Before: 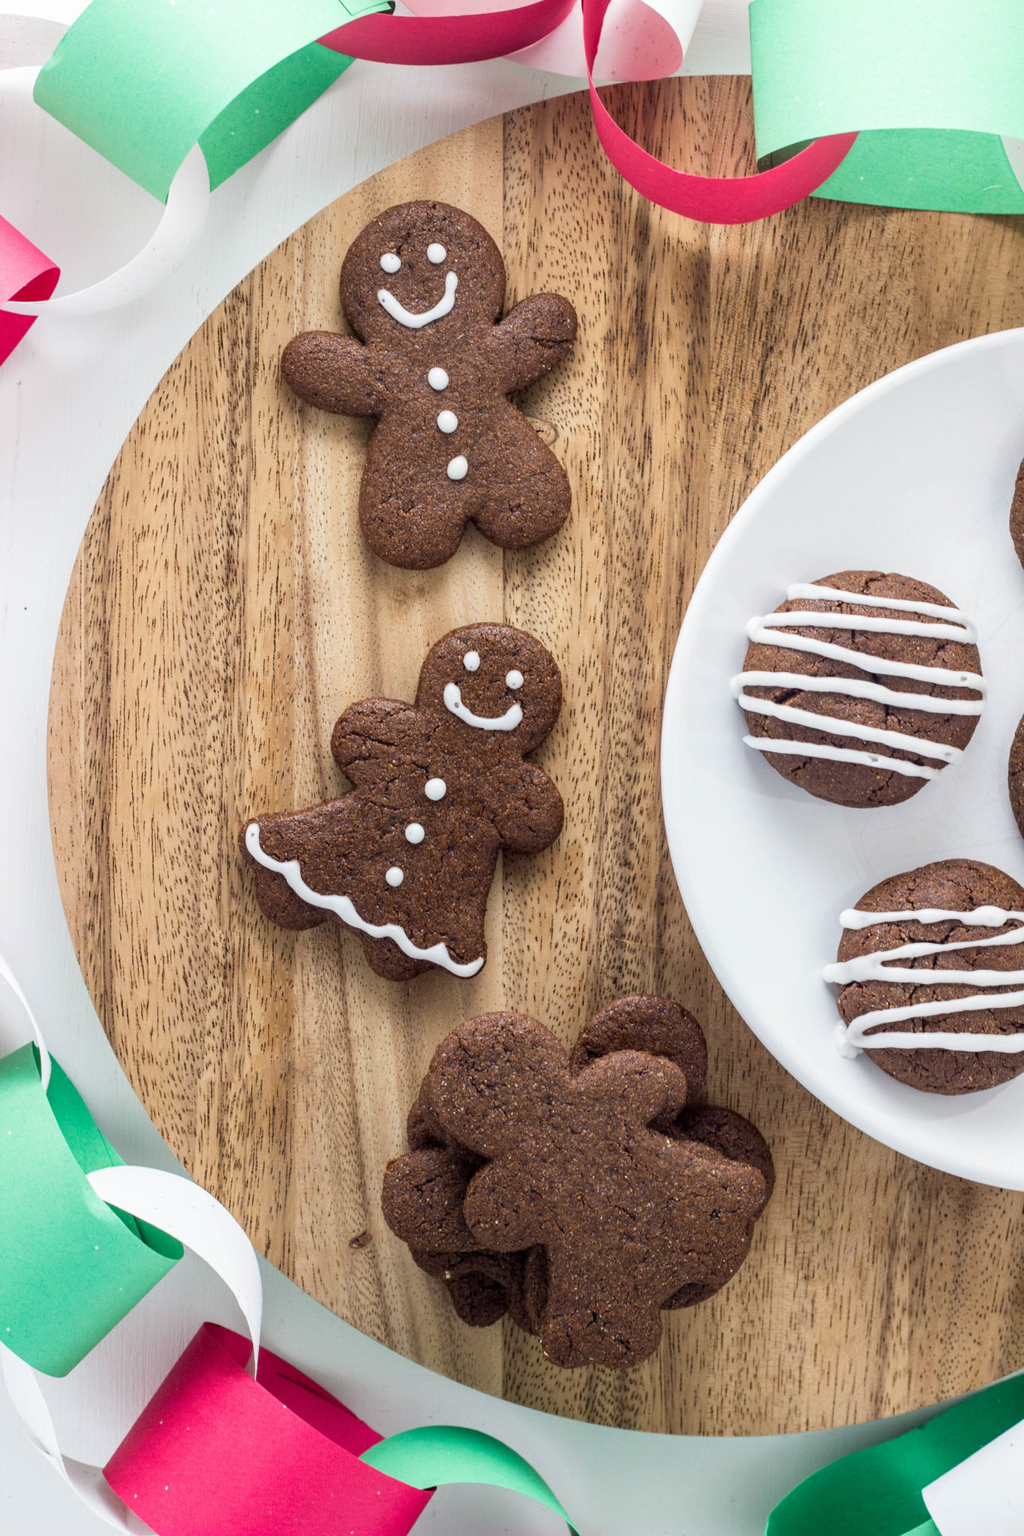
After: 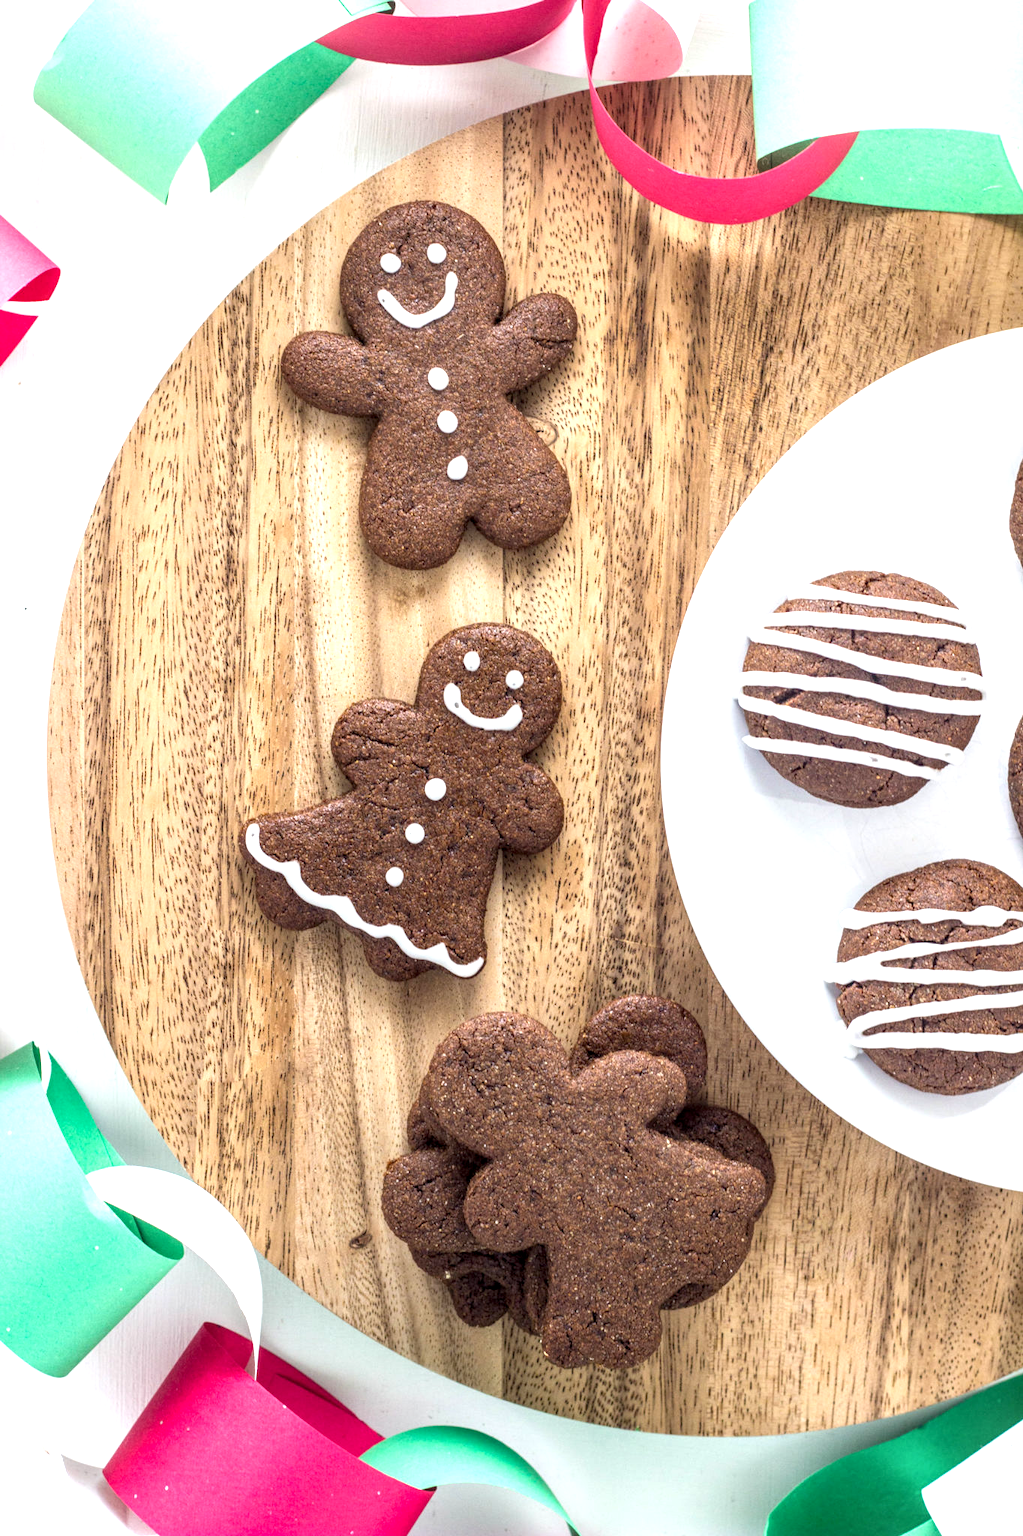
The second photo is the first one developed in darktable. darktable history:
tone equalizer: on, module defaults
exposure: exposure 0.763 EV, compensate highlight preservation false
local contrast: on, module defaults
